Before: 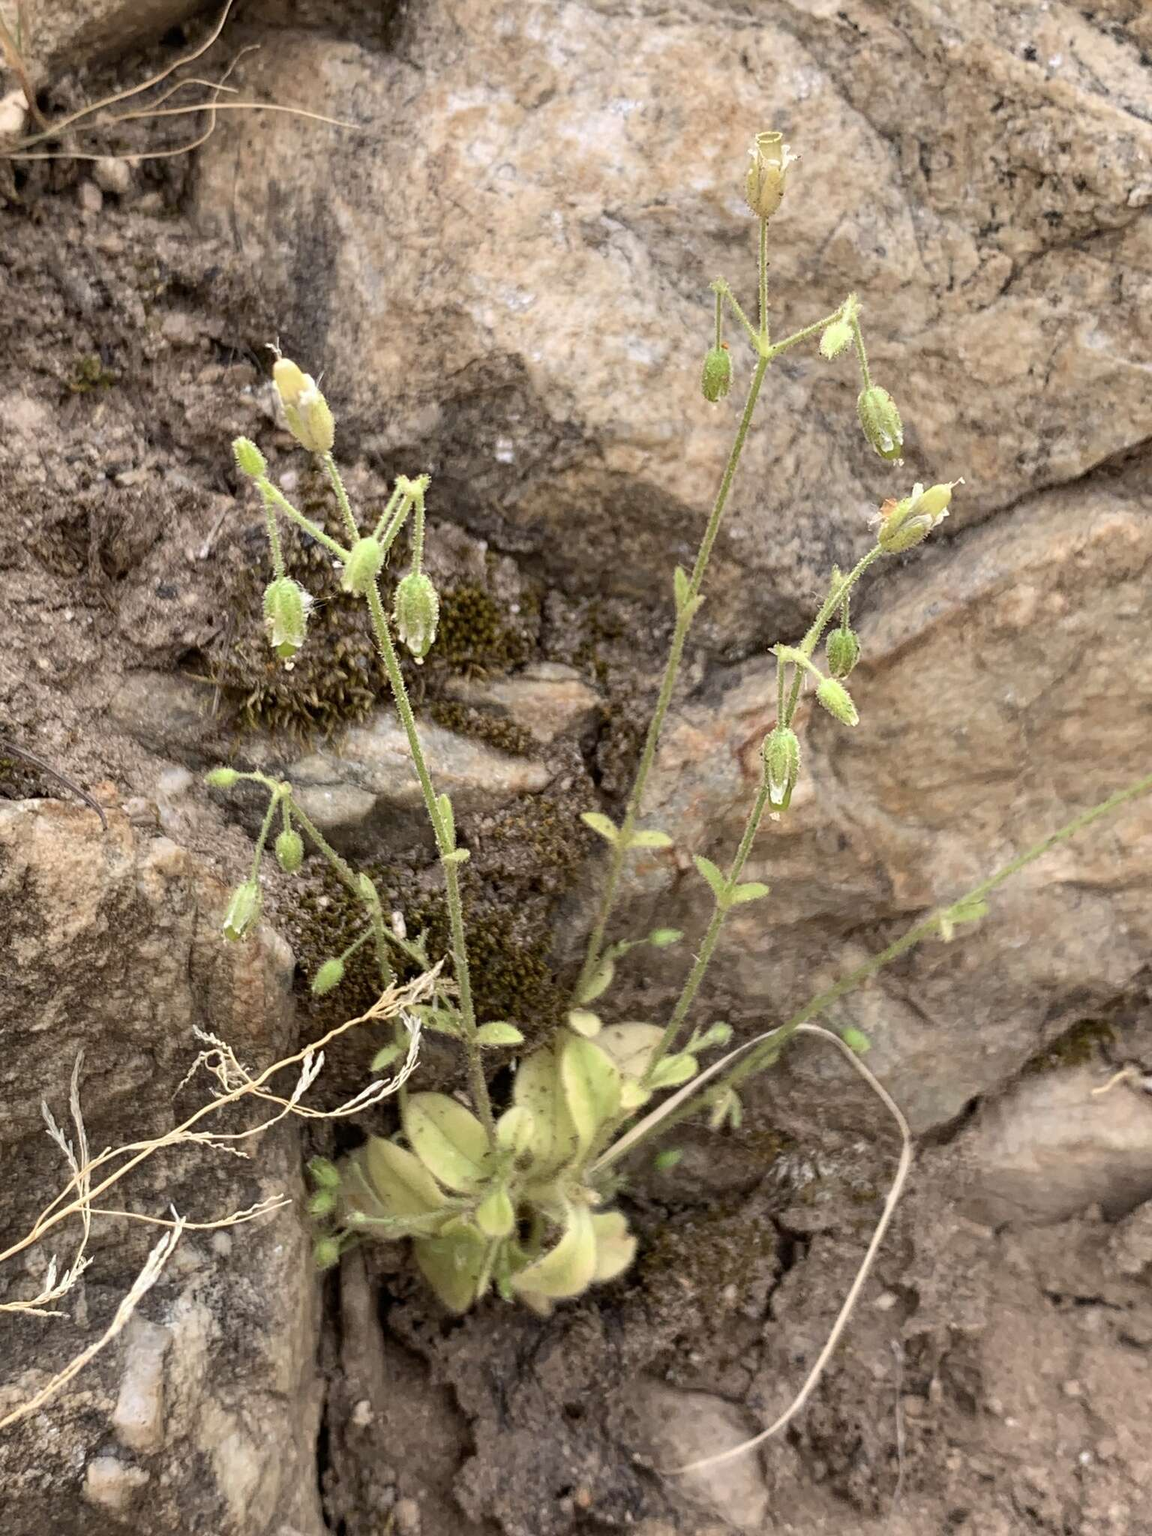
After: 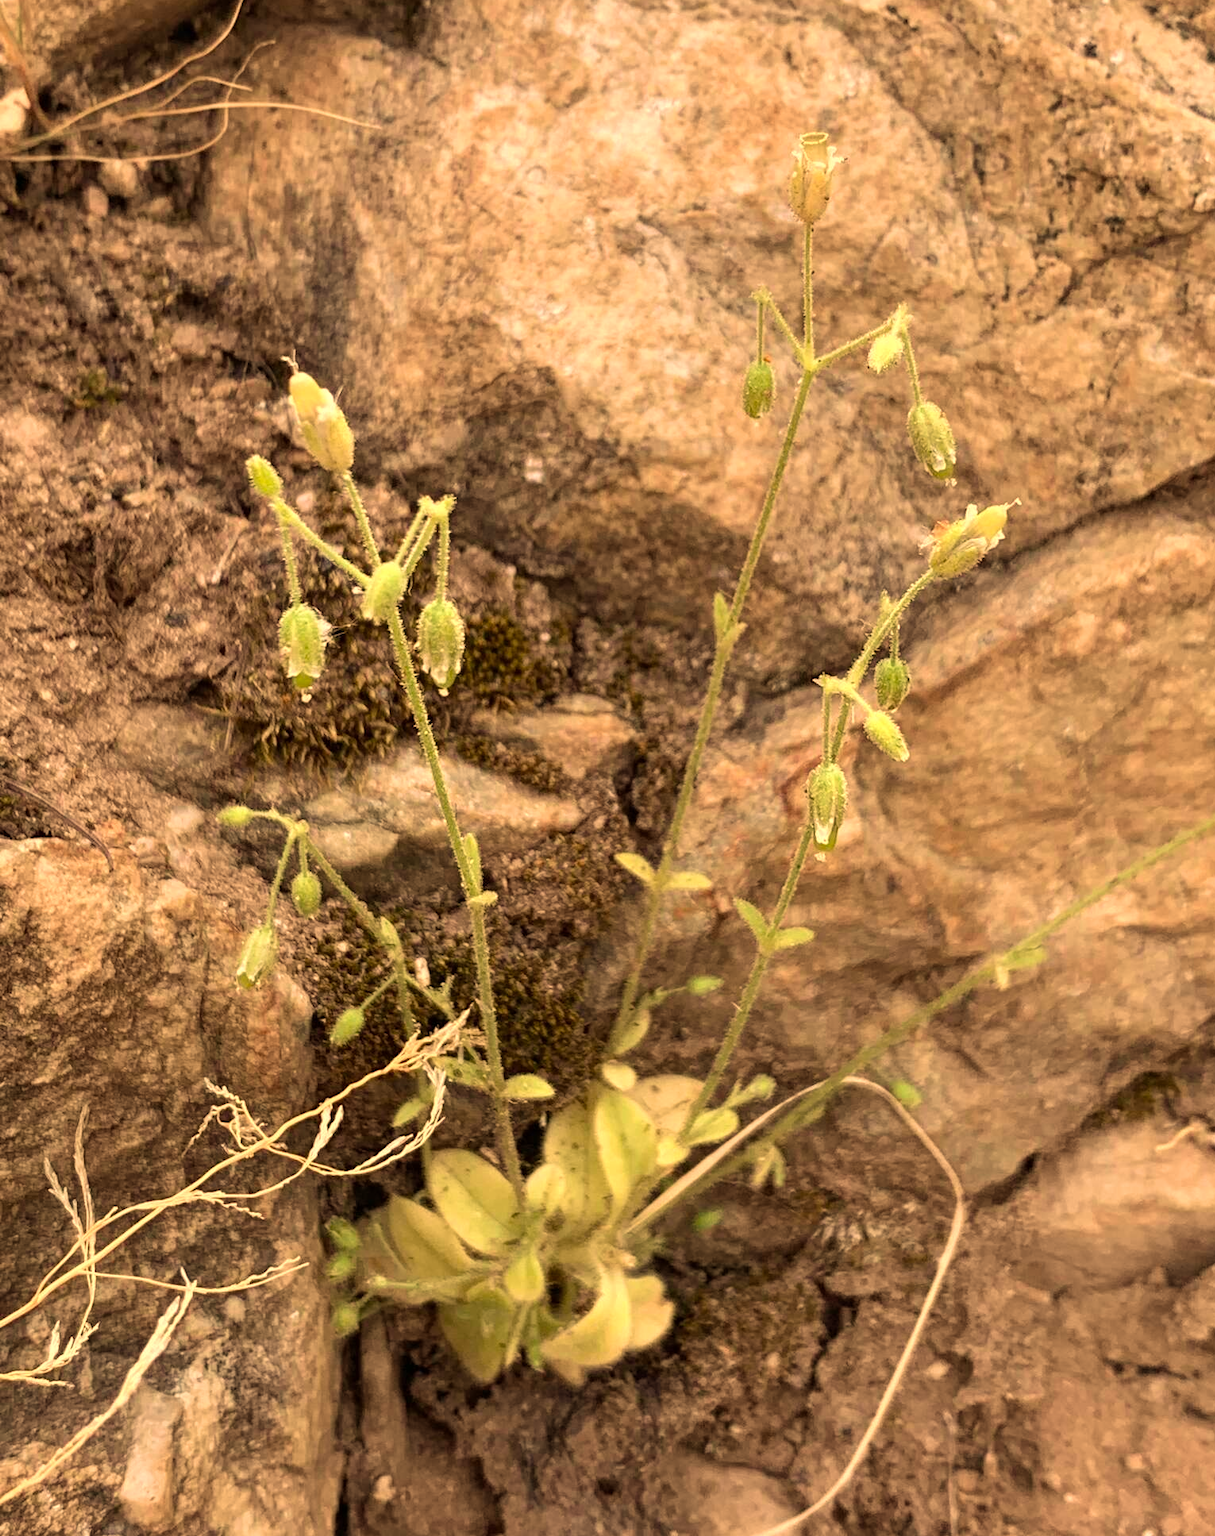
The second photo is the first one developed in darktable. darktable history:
velvia: on, module defaults
crop: top 0.448%, right 0.264%, bottom 5.045%
white balance: red 1.138, green 0.996, blue 0.812
